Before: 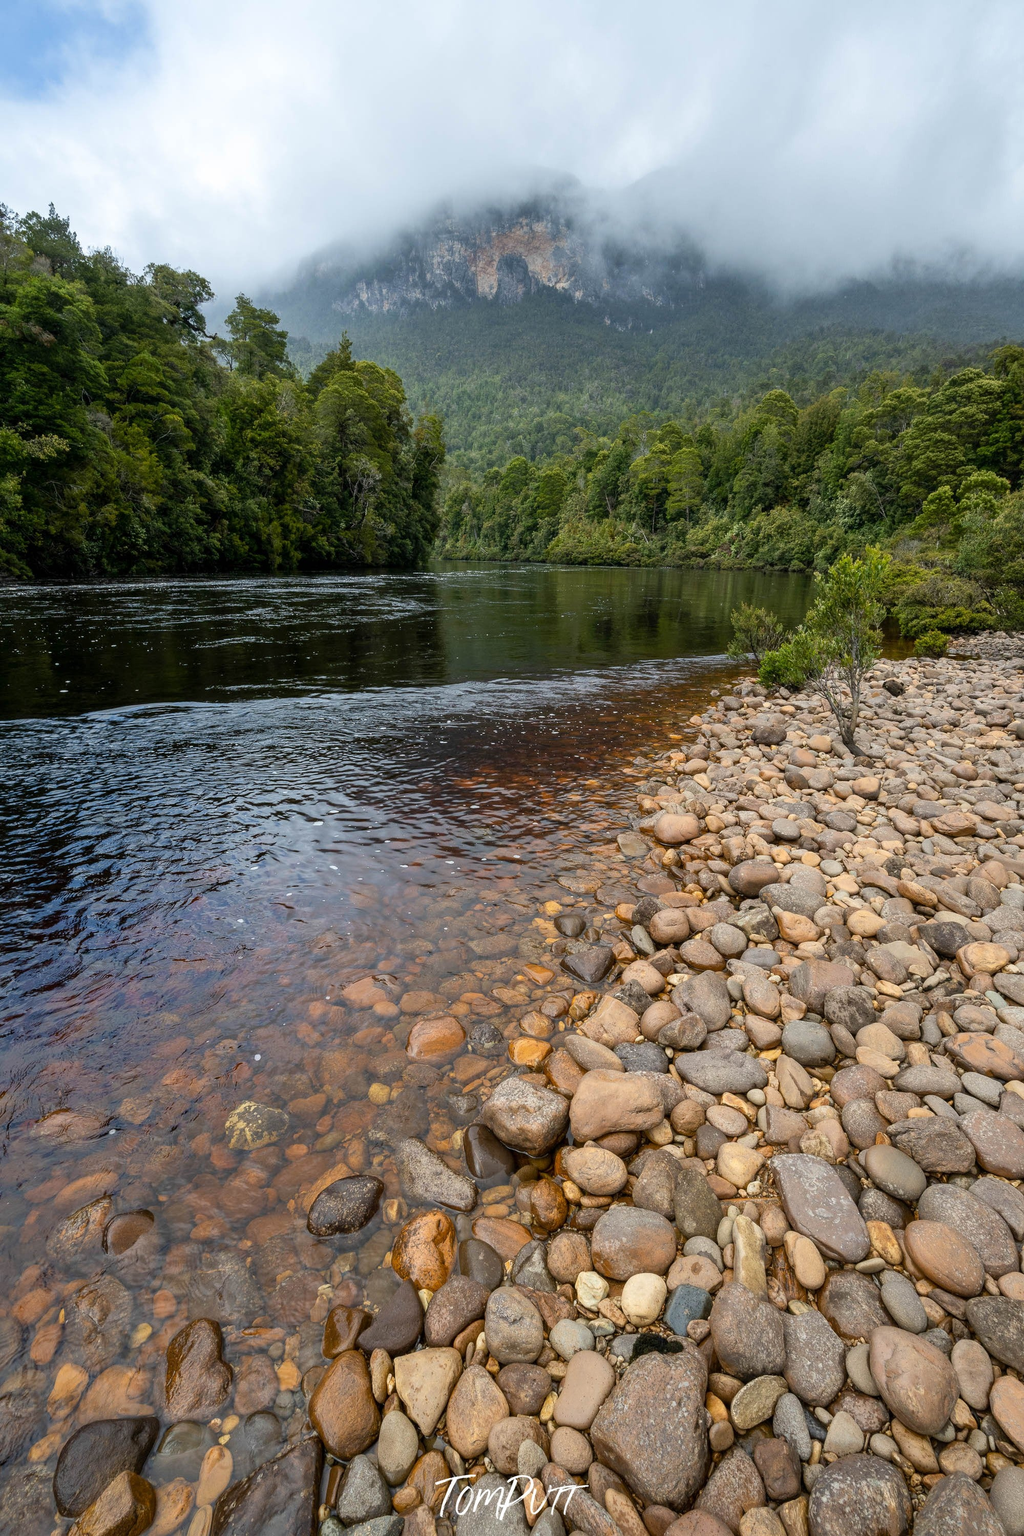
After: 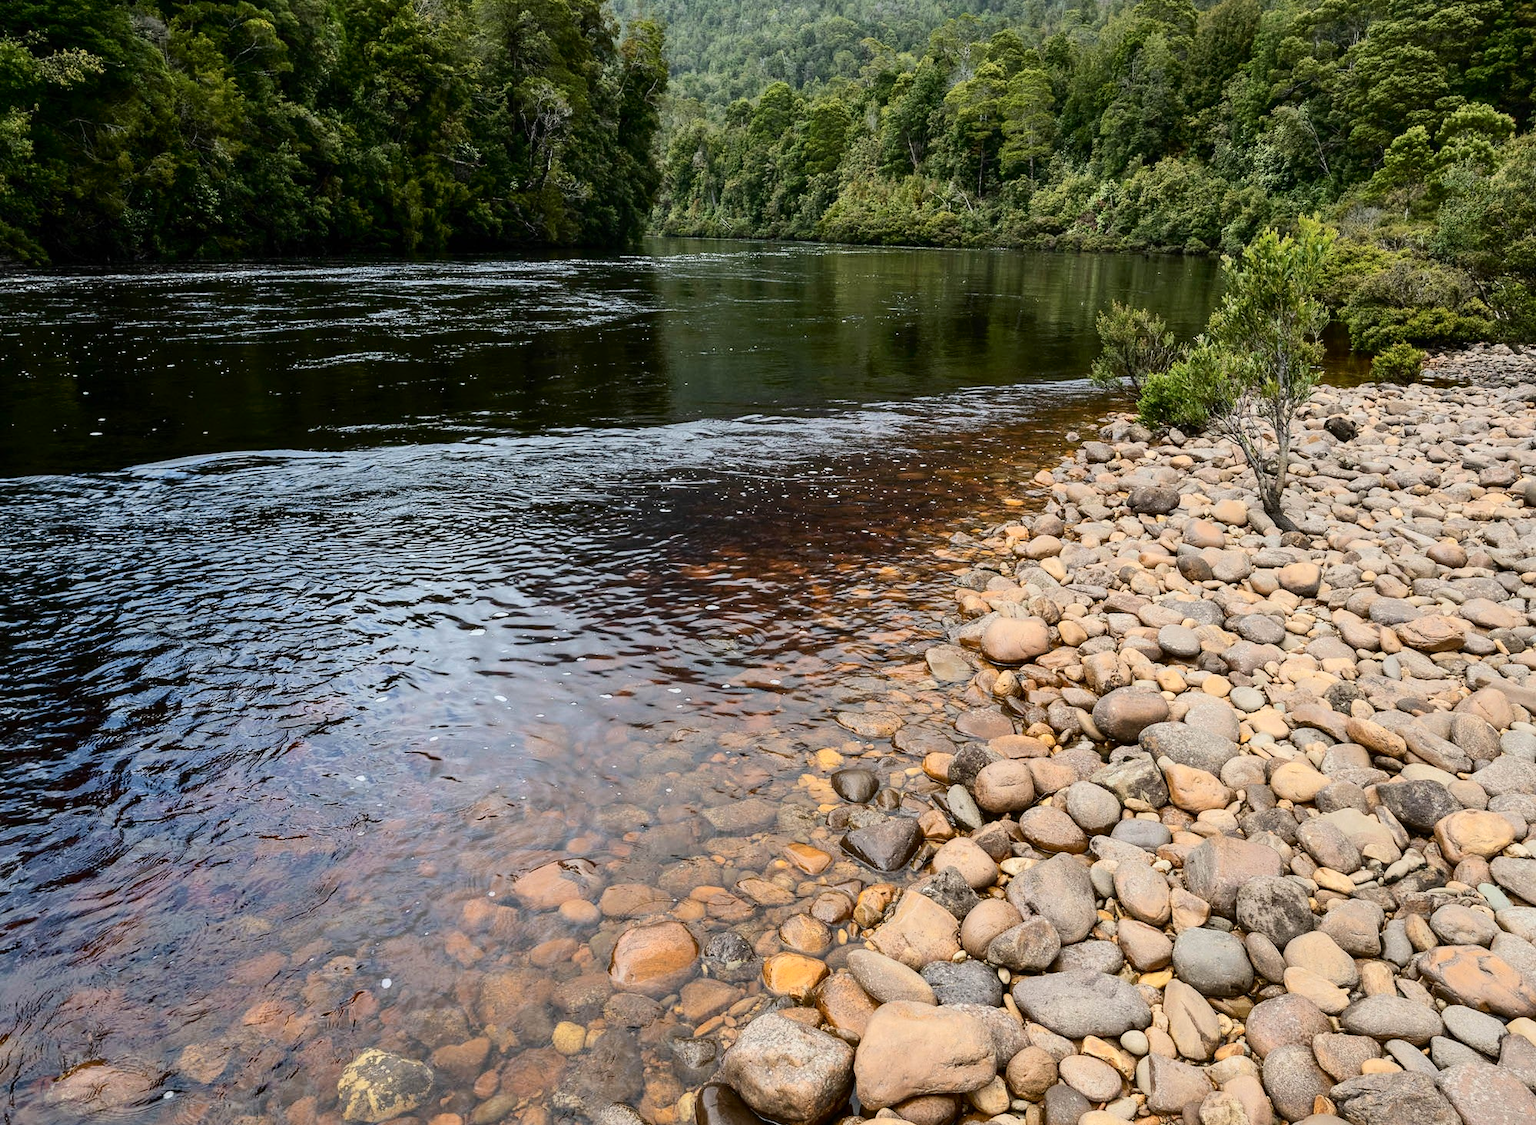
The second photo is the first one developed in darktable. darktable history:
crop and rotate: top 26.2%, bottom 24.946%
tone curve: curves: ch0 [(0, 0) (0.003, 0.002) (0.011, 0.009) (0.025, 0.019) (0.044, 0.031) (0.069, 0.04) (0.1, 0.059) (0.136, 0.092) (0.177, 0.134) (0.224, 0.192) (0.277, 0.262) (0.335, 0.348) (0.399, 0.446) (0.468, 0.554) (0.543, 0.646) (0.623, 0.731) (0.709, 0.807) (0.801, 0.867) (0.898, 0.931) (1, 1)], color space Lab, independent channels, preserve colors none
